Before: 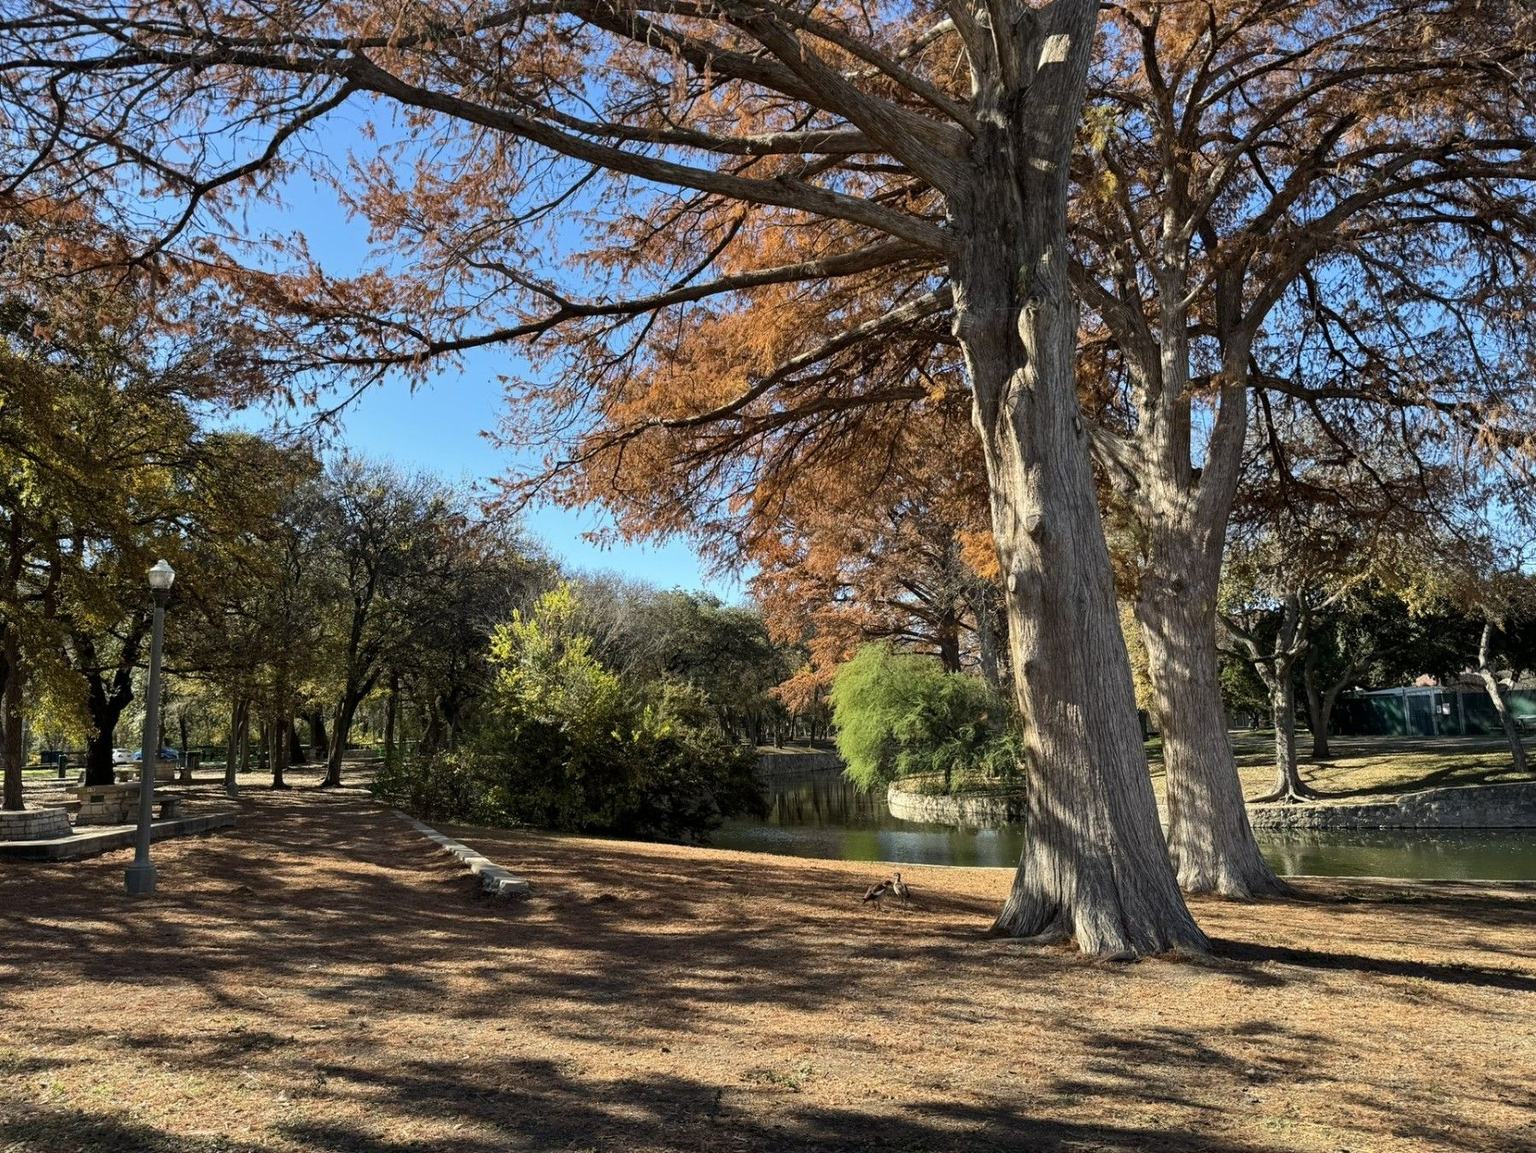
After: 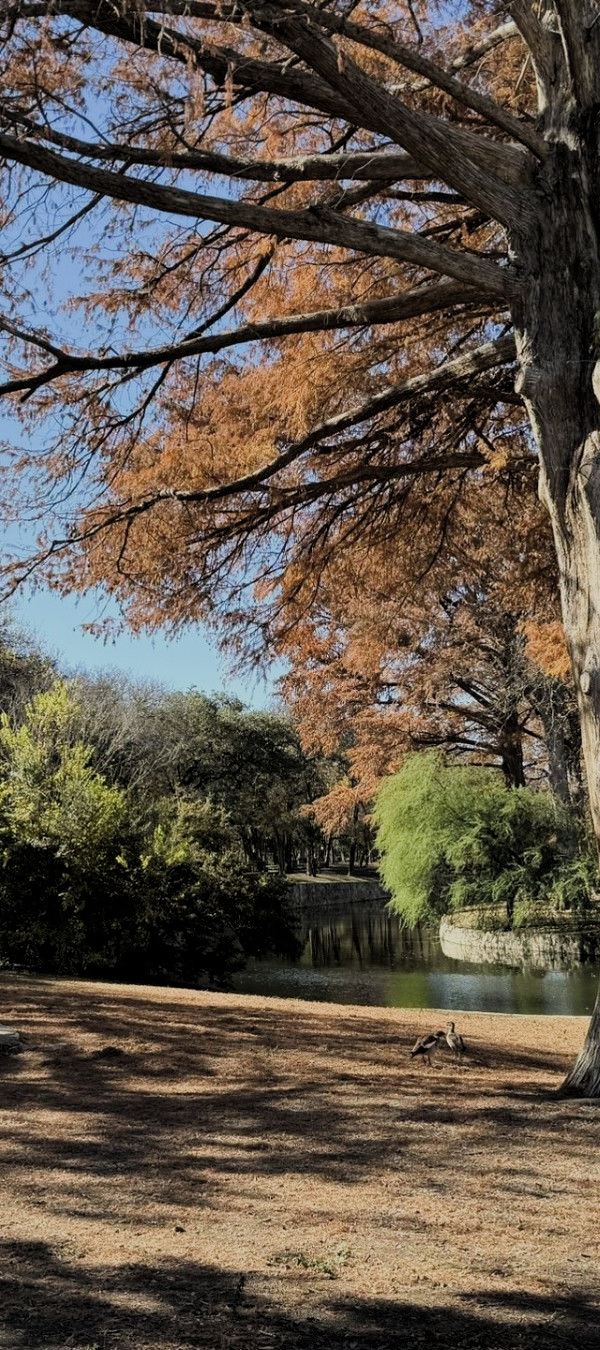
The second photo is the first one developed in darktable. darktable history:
filmic rgb: black relative exposure -7.65 EV, white relative exposure 4.56 EV, hardness 3.61, color science v4 (2020)
crop: left 33.356%, right 33.289%
